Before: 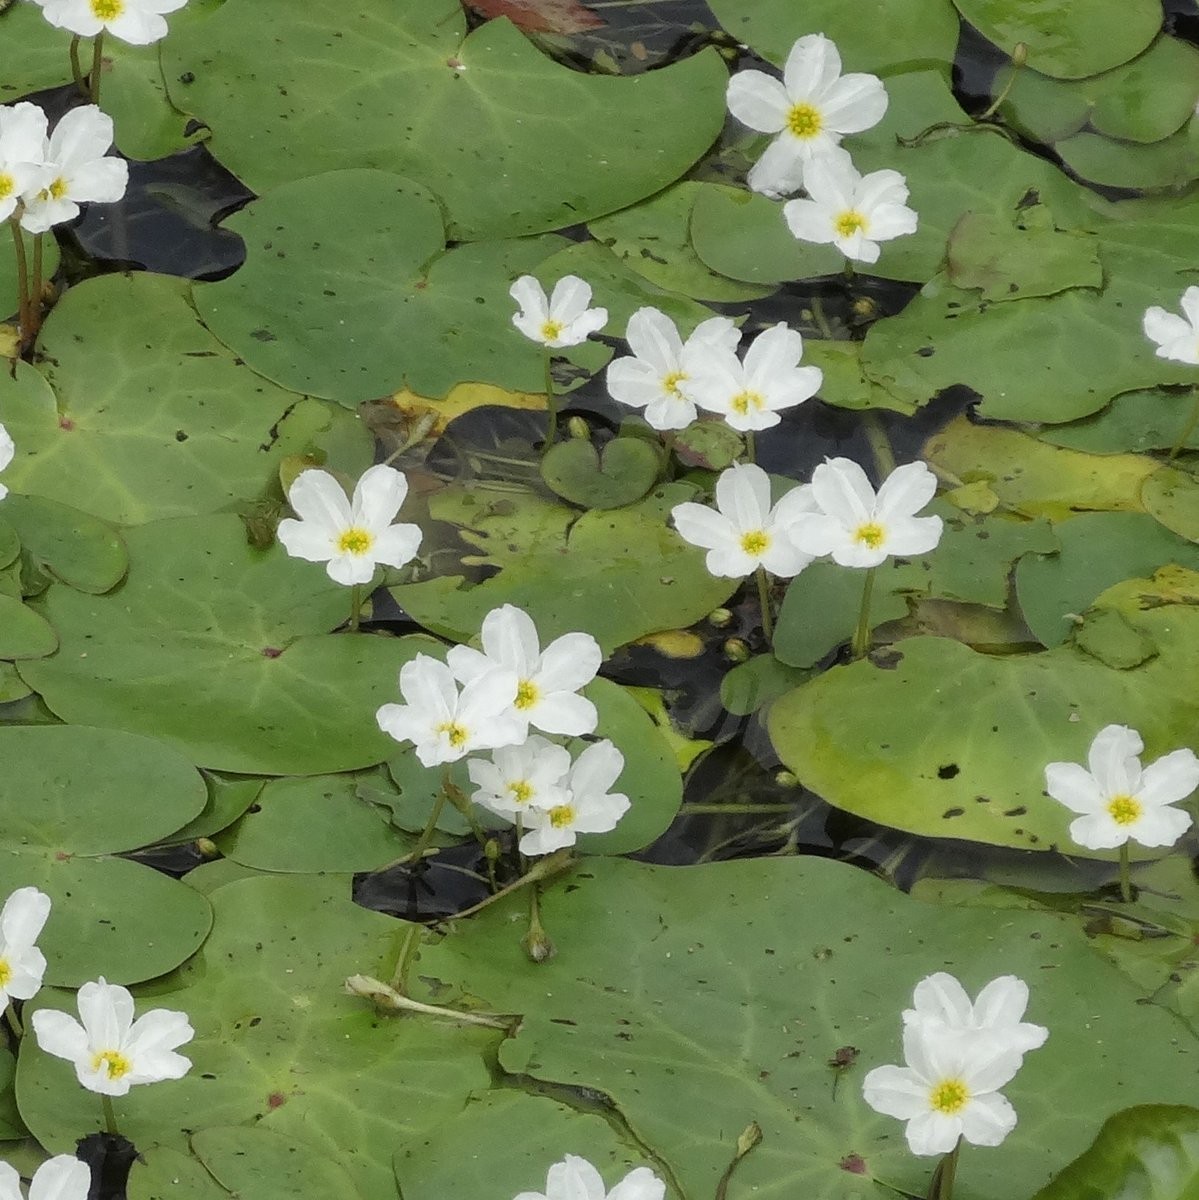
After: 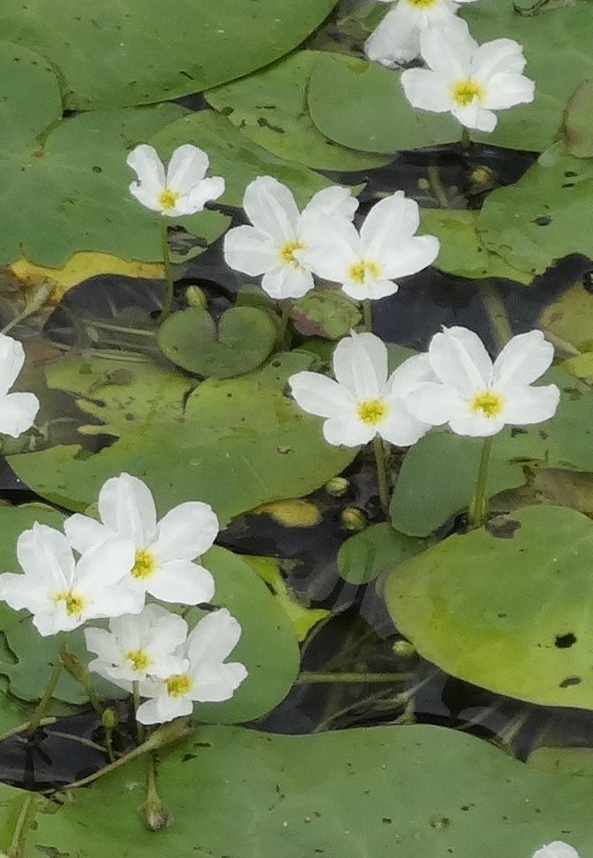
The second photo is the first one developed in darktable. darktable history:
crop: left 31.968%, top 10.949%, right 18.547%, bottom 17.502%
